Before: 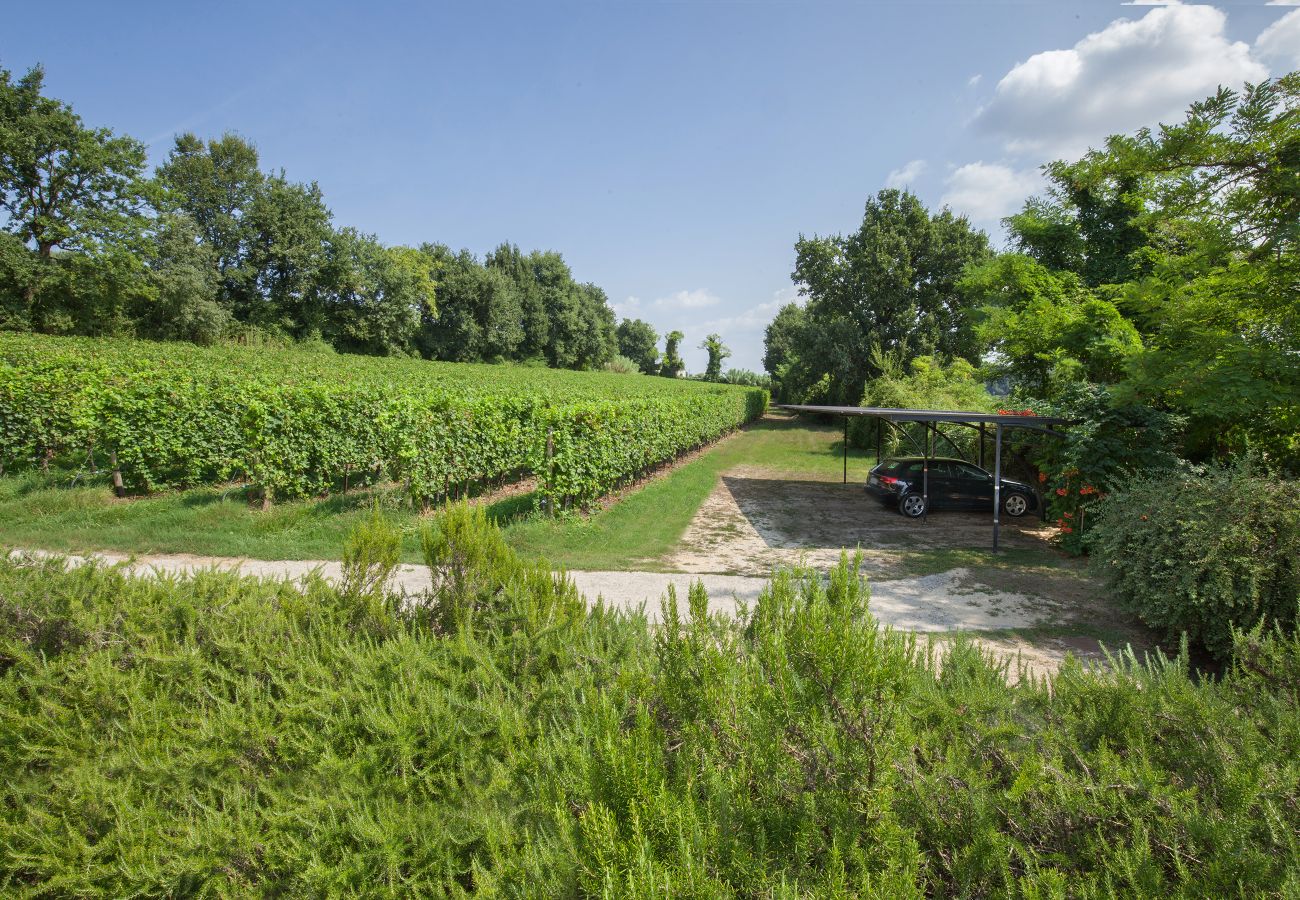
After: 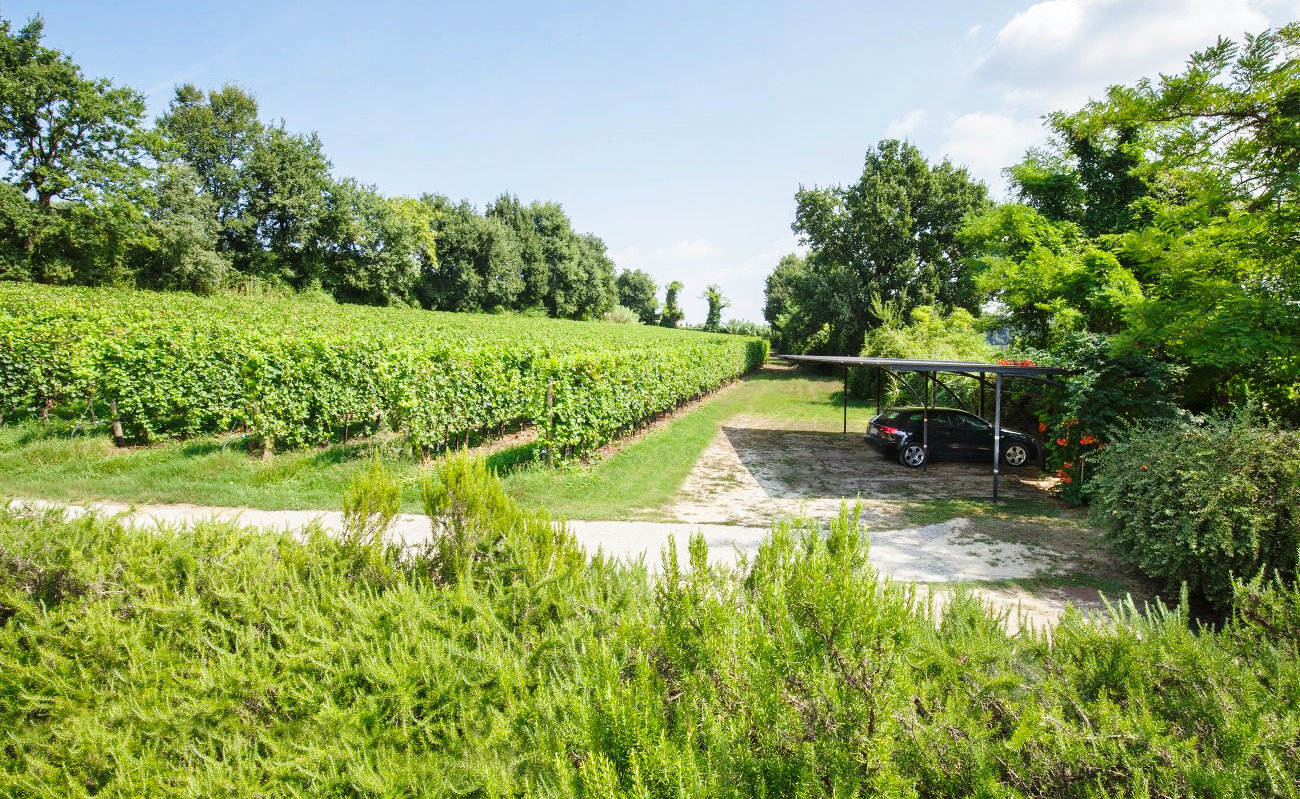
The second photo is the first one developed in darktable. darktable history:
base curve: curves: ch0 [(0, 0) (0.028, 0.03) (0.121, 0.232) (0.46, 0.748) (0.859, 0.968) (1, 1)], preserve colors none
crop and rotate: top 5.609%, bottom 5.609%
